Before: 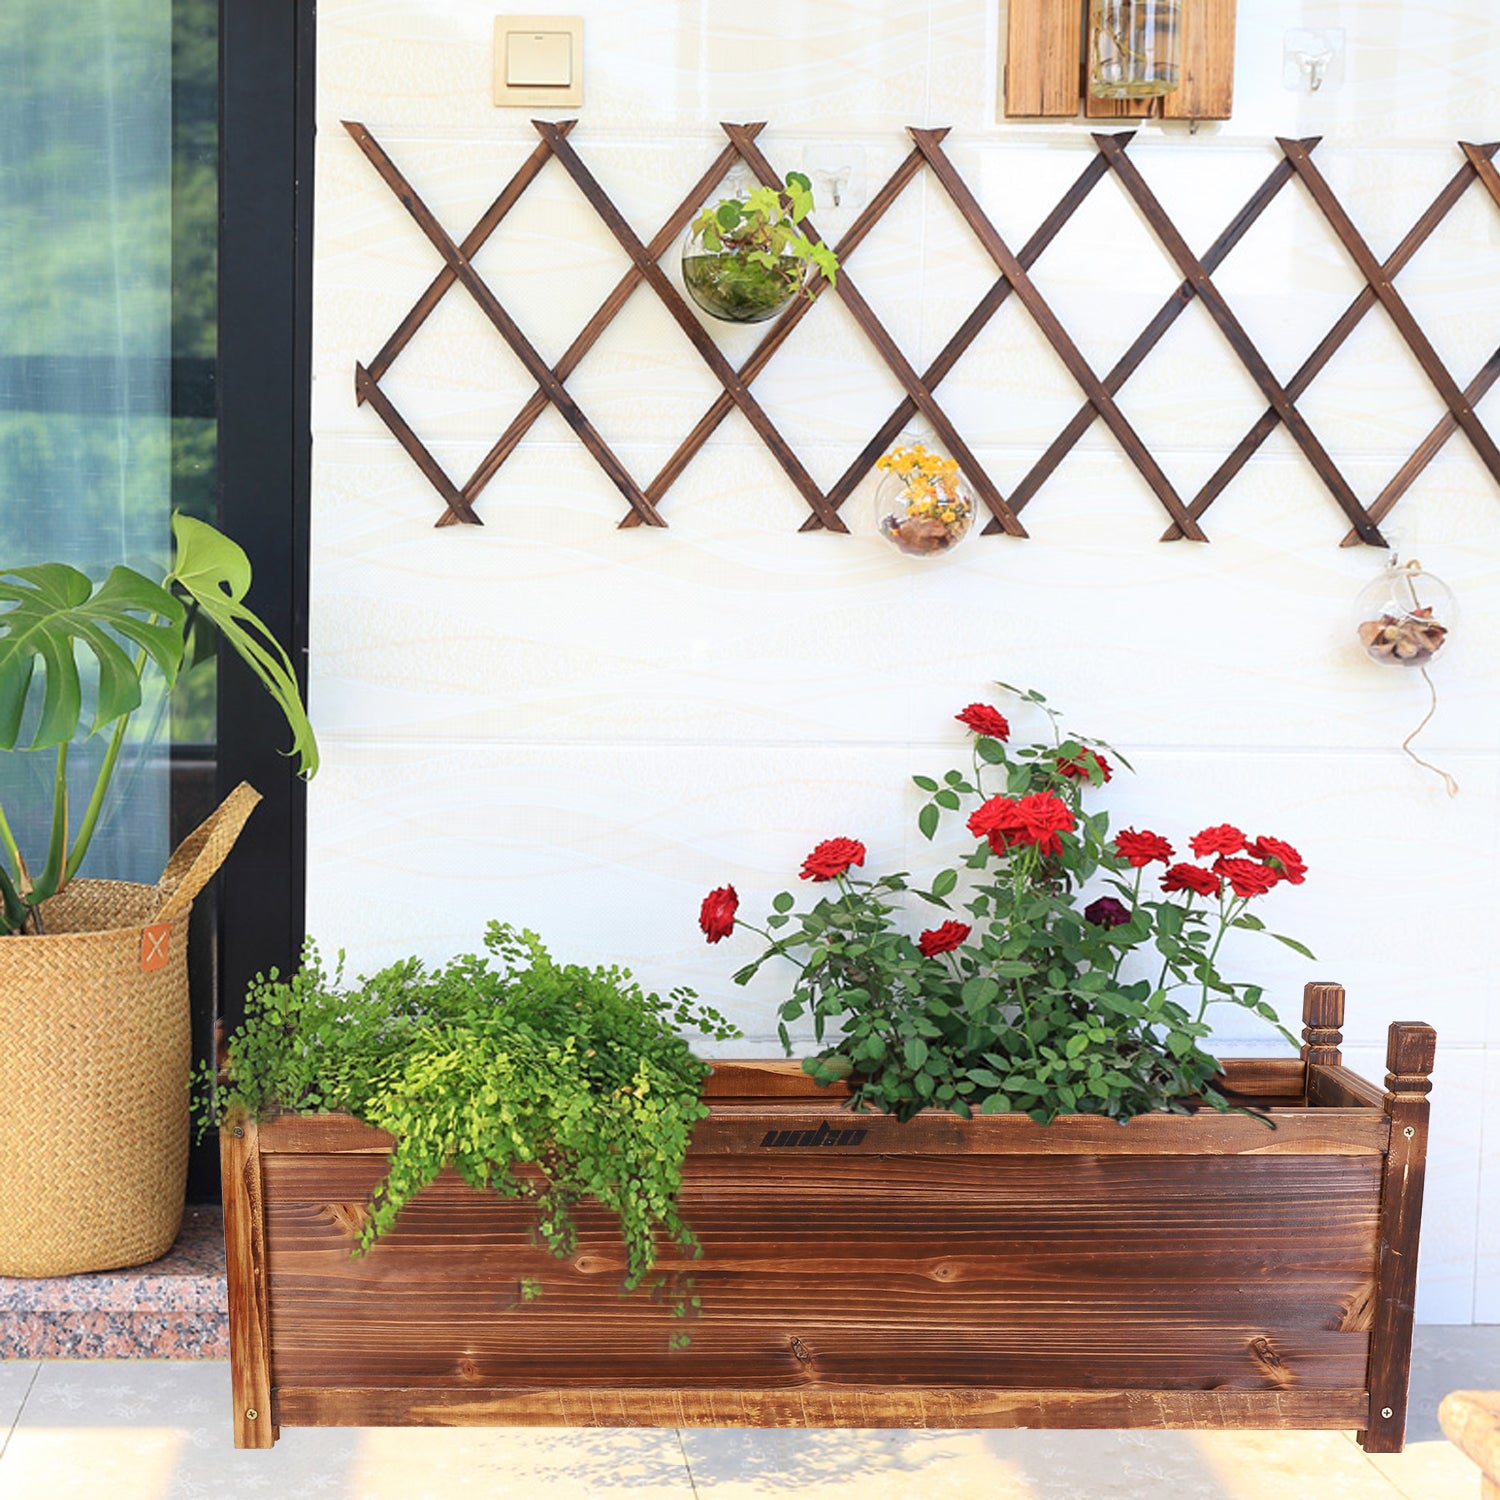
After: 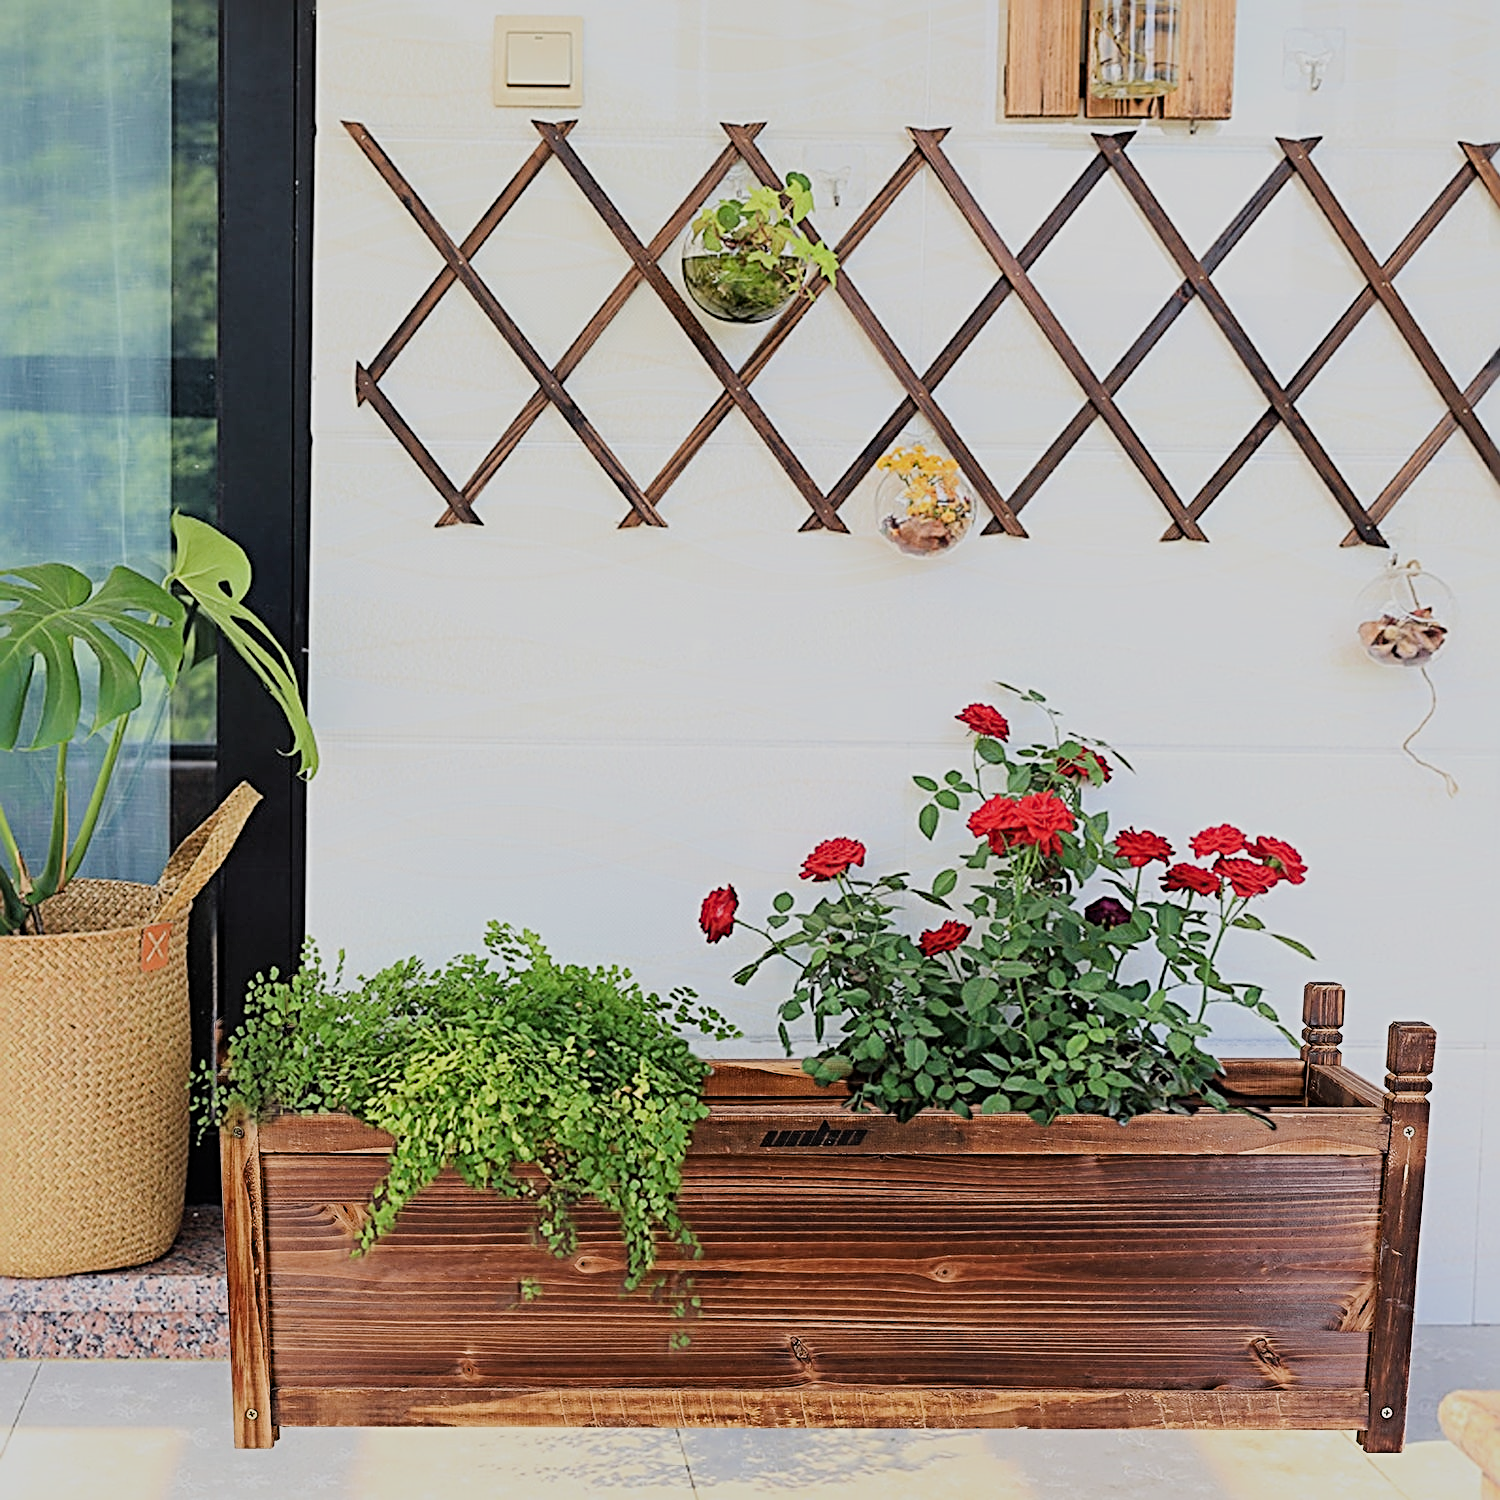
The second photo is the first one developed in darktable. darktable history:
sharpen: radius 3.69, amount 0.928
filmic rgb: black relative exposure -8.54 EV, white relative exposure 5.52 EV, hardness 3.39, contrast 1.016
